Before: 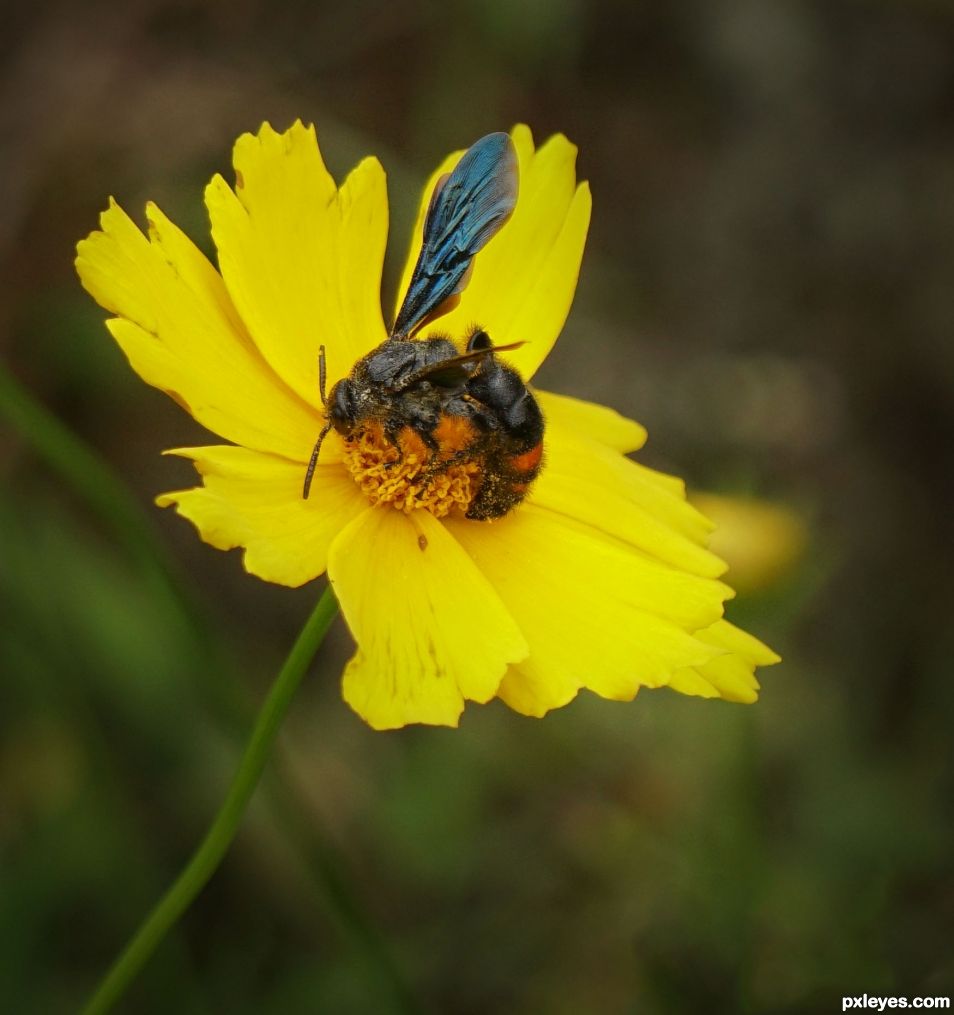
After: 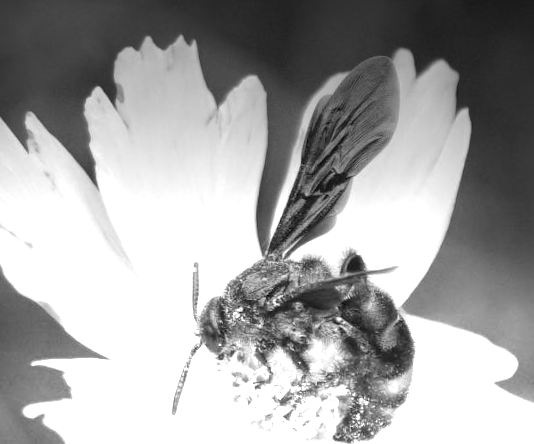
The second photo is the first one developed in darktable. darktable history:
exposure: exposure -0.01 EV, compensate highlight preservation false
crop: left 15.306%, top 9.065%, right 30.789%, bottom 48.638%
monochrome: a 79.32, b 81.83, size 1.1
white balance: red 1.127, blue 0.943
rotate and perspective: rotation 2.17°, automatic cropping off
graduated density: density -3.9 EV
